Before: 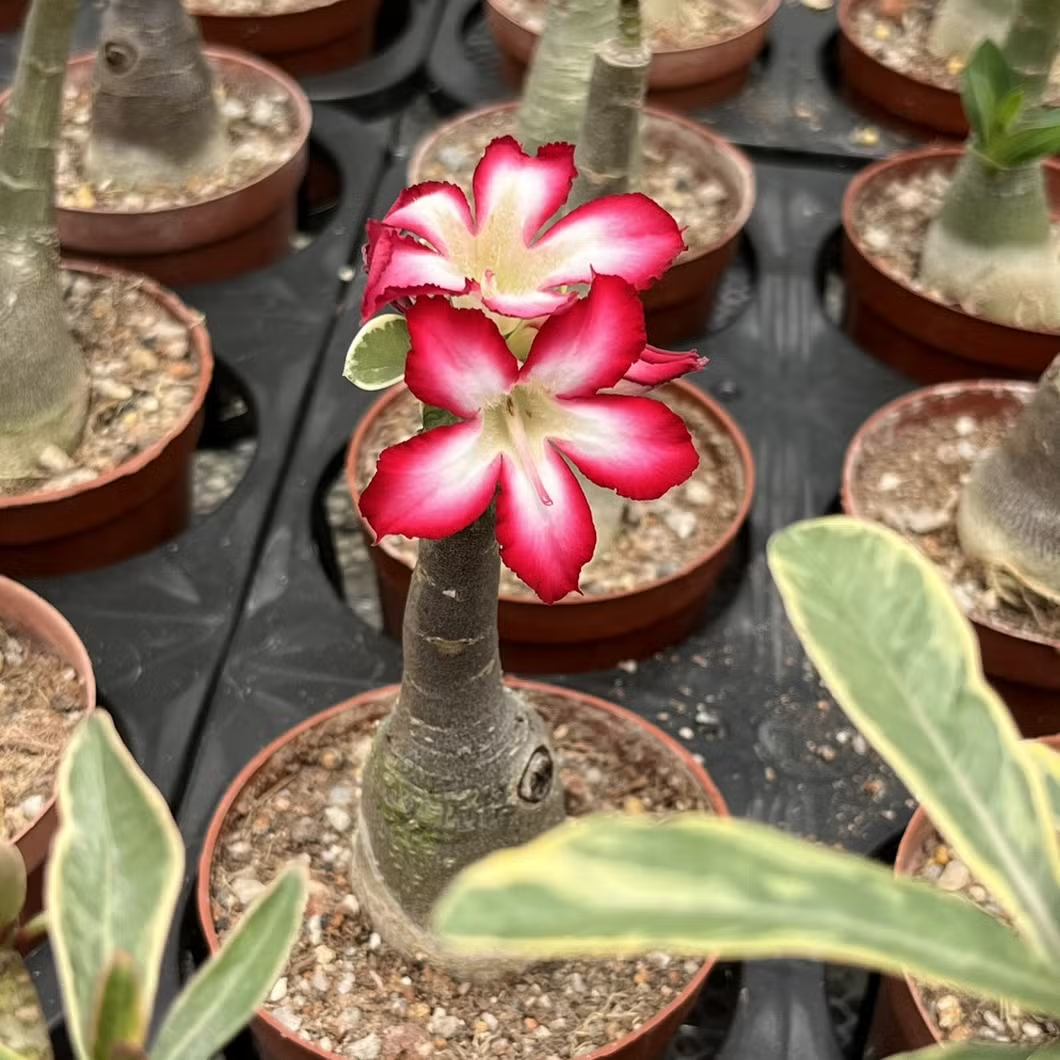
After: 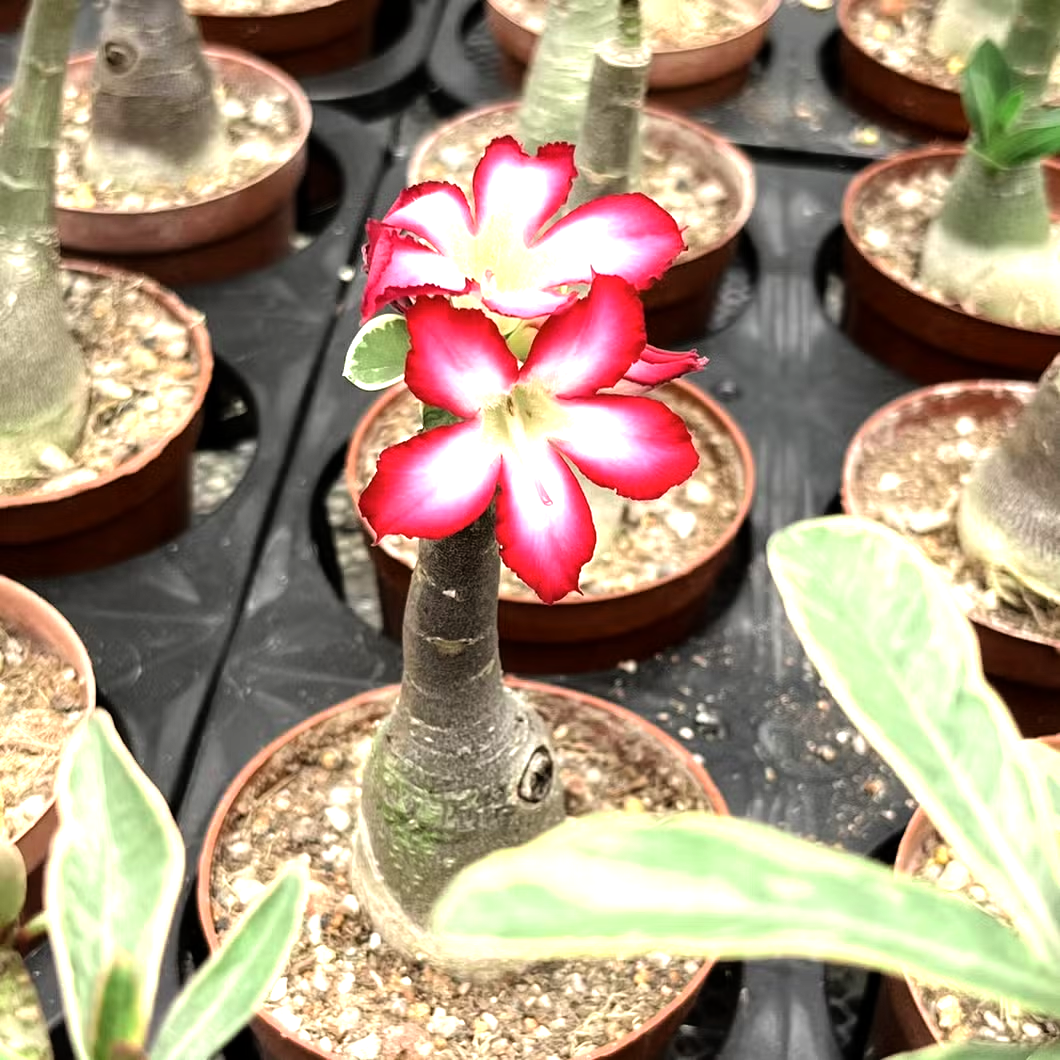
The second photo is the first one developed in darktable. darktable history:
color zones: curves: ch2 [(0, 0.5) (0.143, 0.517) (0.286, 0.571) (0.429, 0.522) (0.571, 0.5) (0.714, 0.5) (0.857, 0.5) (1, 0.5)]
tone equalizer: -8 EV -1.05 EV, -7 EV -1 EV, -6 EV -0.838 EV, -5 EV -0.615 EV, -3 EV 0.575 EV, -2 EV 0.871 EV, -1 EV 1.01 EV, +0 EV 1.07 EV
